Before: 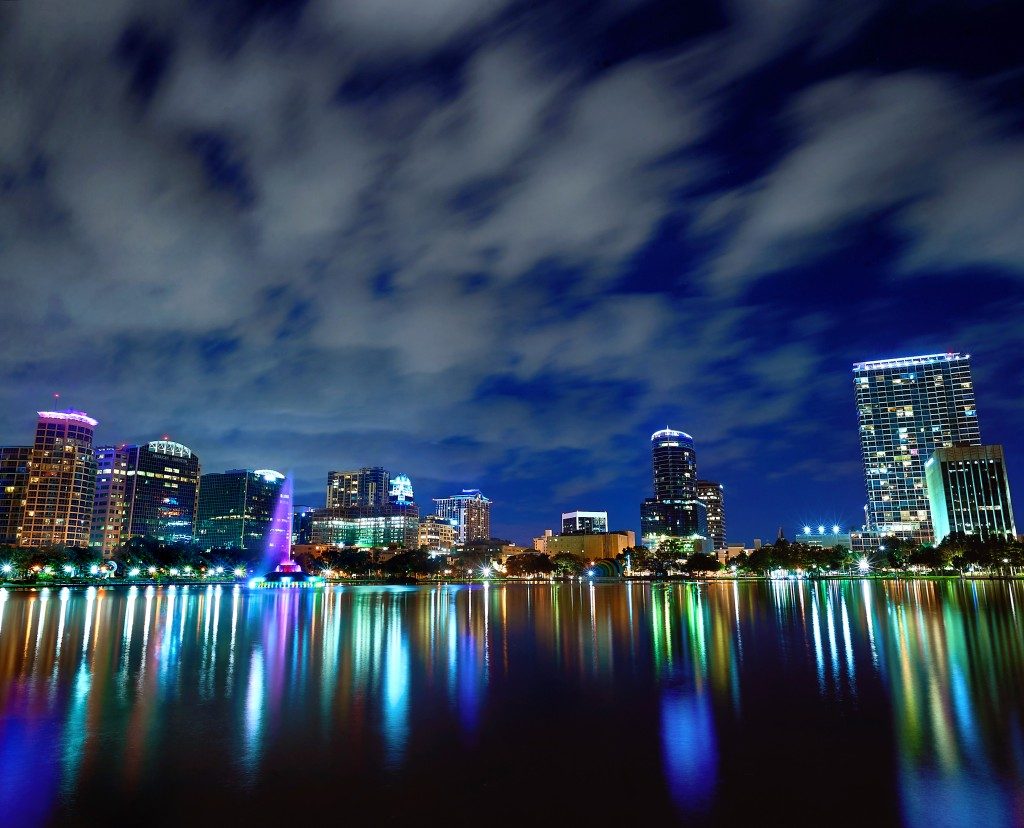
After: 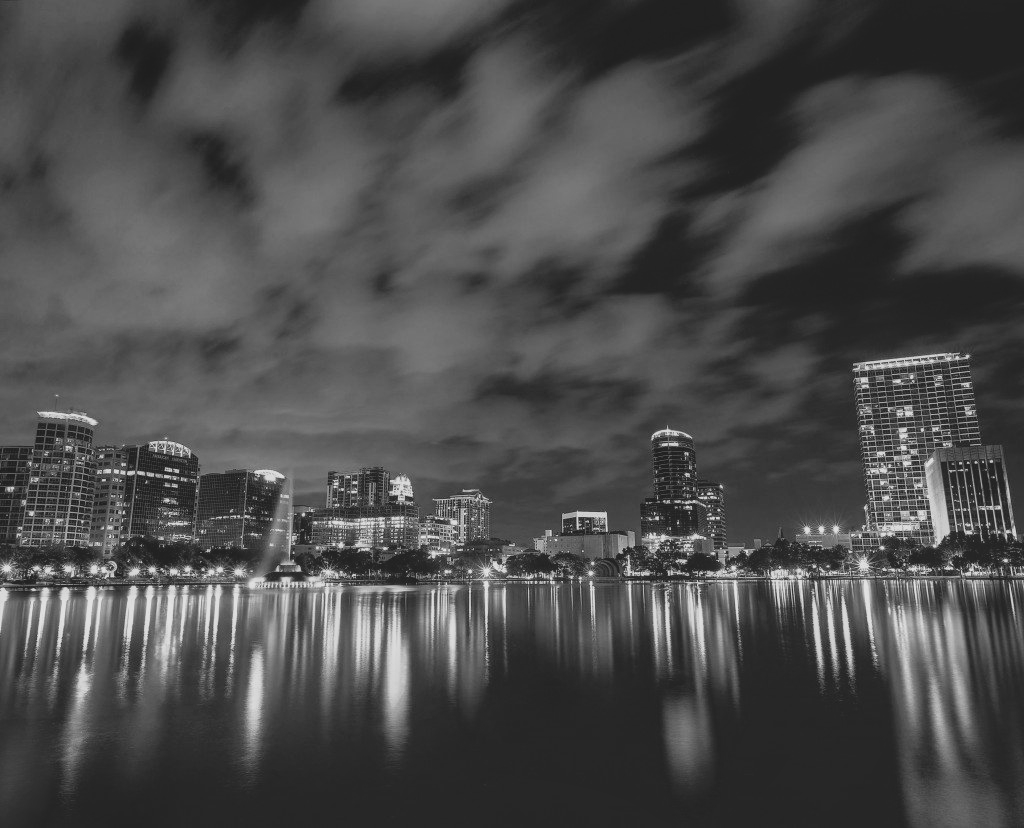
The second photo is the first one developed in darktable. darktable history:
contrast brightness saturation: contrast -0.28
monochrome: a 32, b 64, size 2.3, highlights 1
local contrast: on, module defaults
color balance rgb: perceptual saturation grading › global saturation 20%, perceptual saturation grading › highlights -25%, perceptual saturation grading › shadows 25%
